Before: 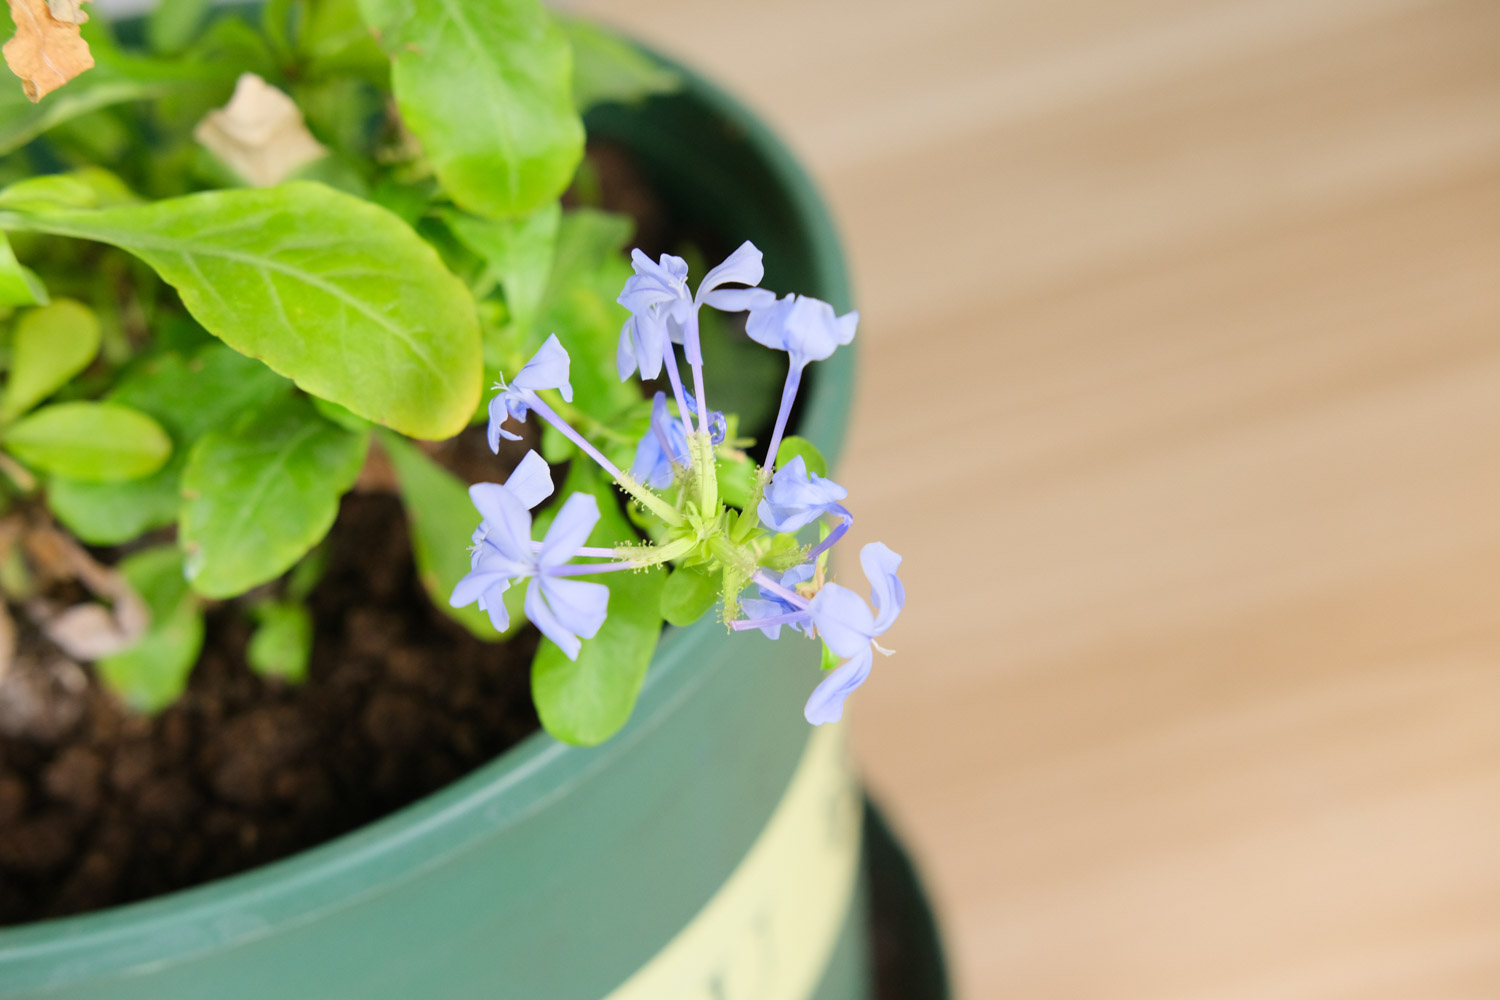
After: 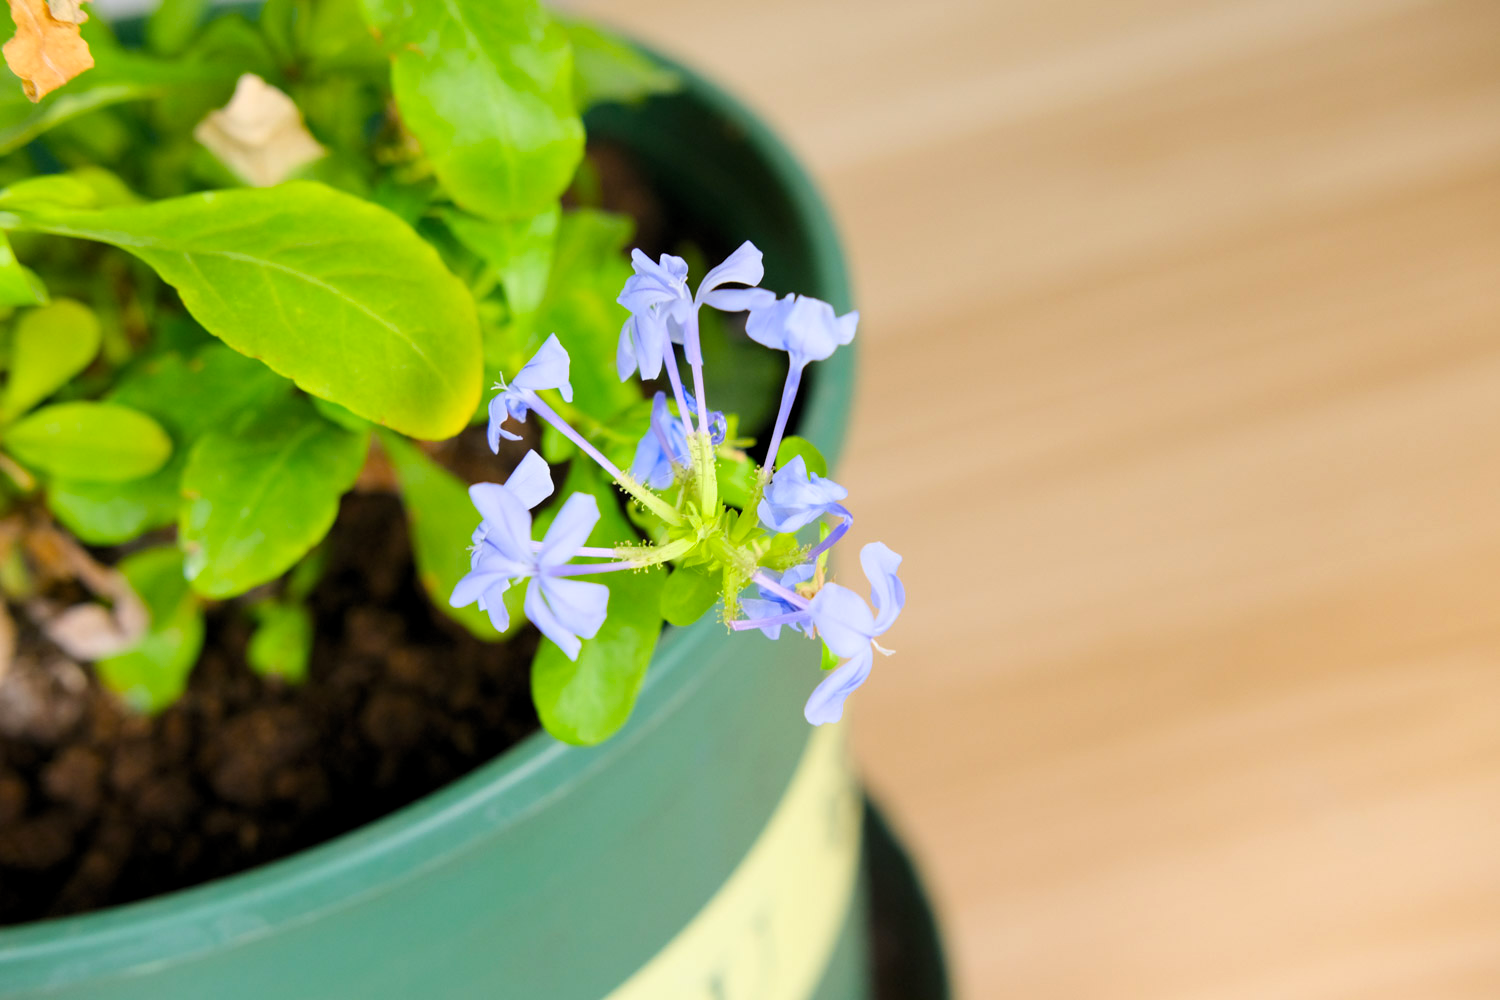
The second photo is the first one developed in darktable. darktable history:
color balance rgb: perceptual saturation grading › global saturation 30.415%, global vibrance 4.729%
levels: levels [0.031, 0.5, 0.969]
